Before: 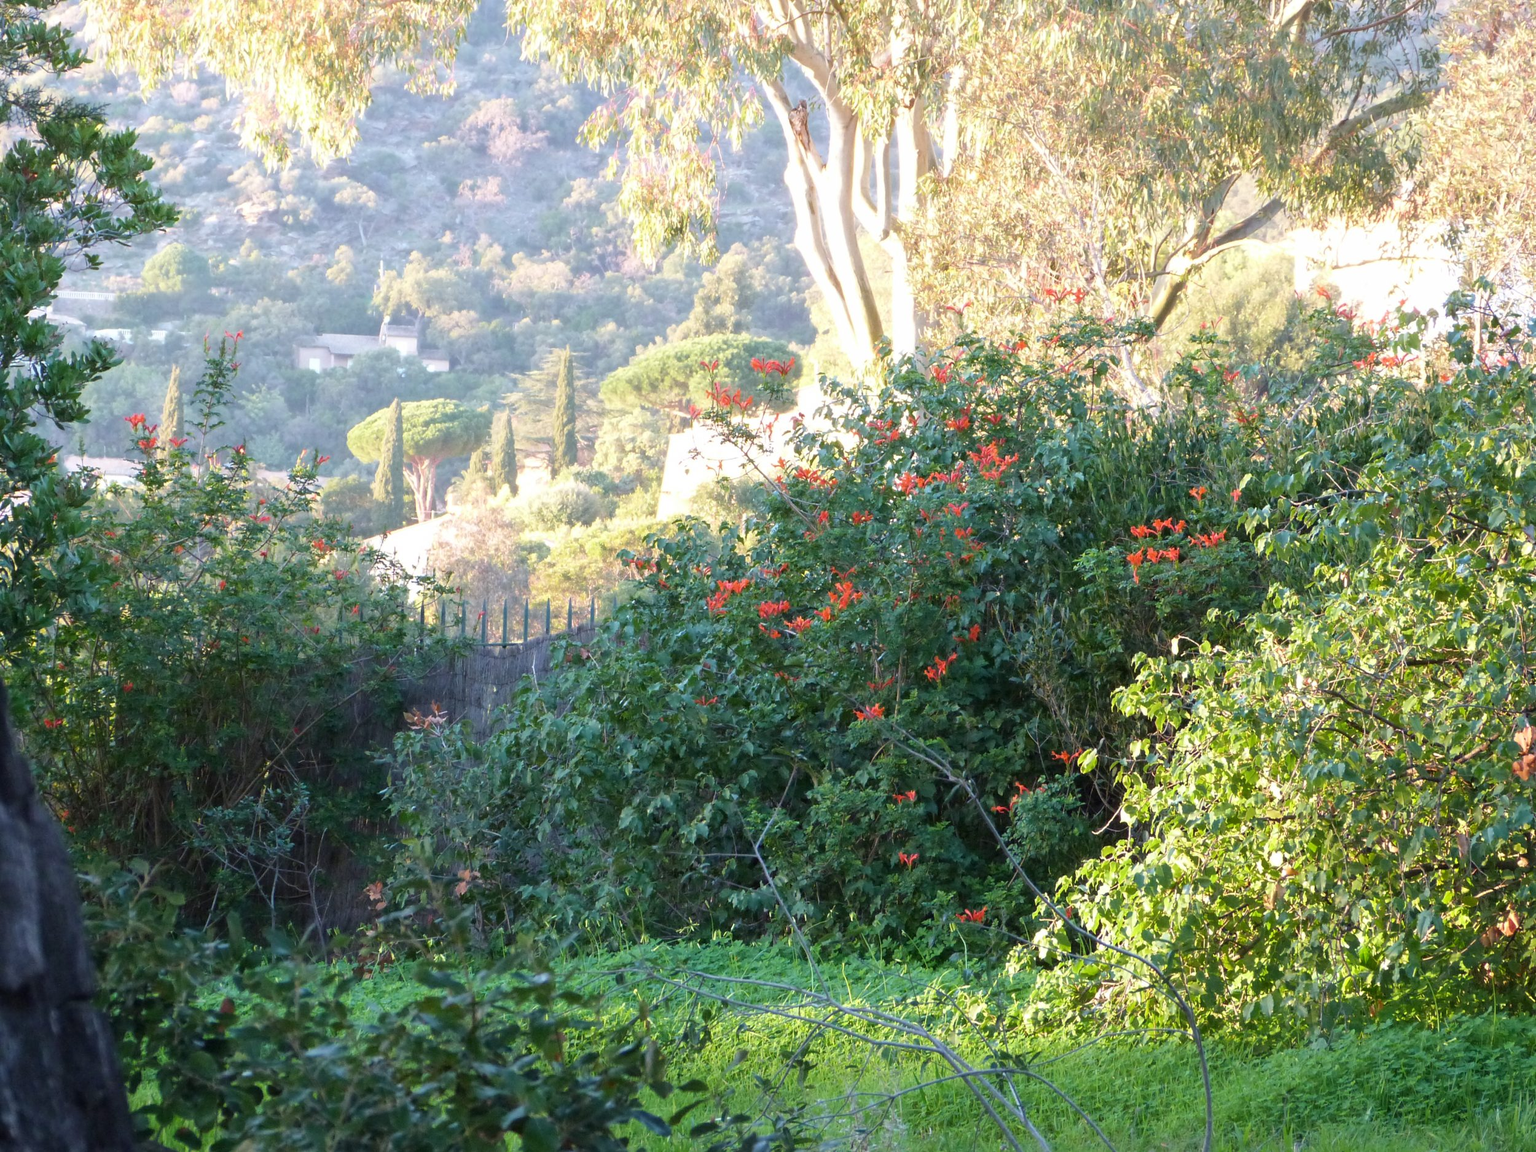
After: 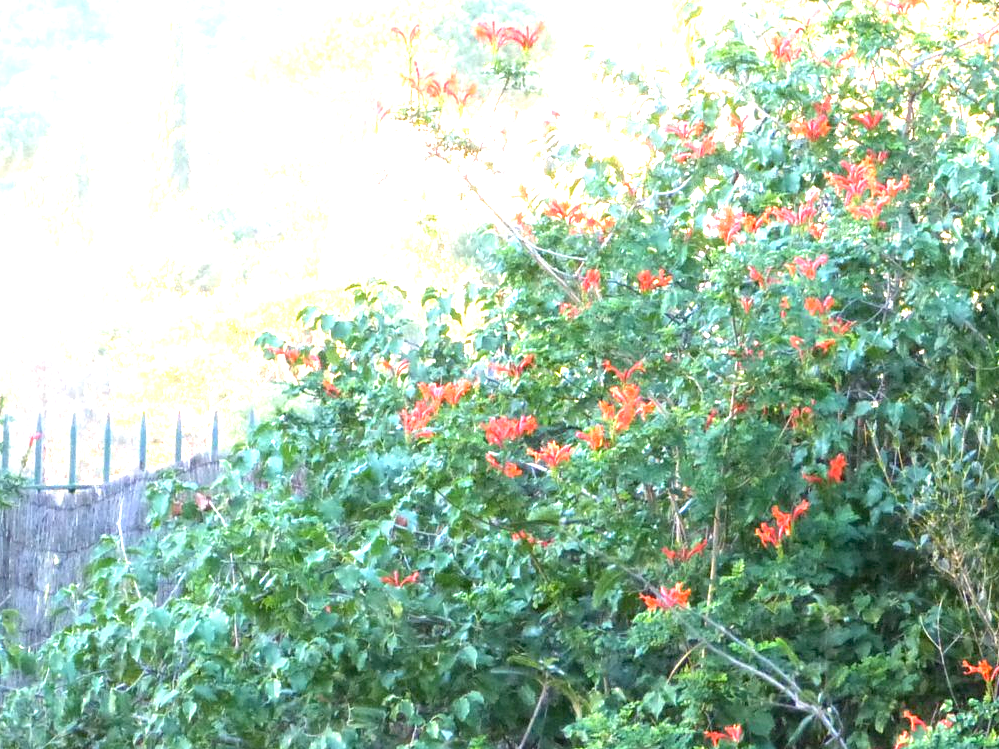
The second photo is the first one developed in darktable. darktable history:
exposure: black level correction 0.001, exposure 1.735 EV, compensate highlight preservation false
crop: left 30%, top 30%, right 30%, bottom 30%
local contrast: detail 110%
